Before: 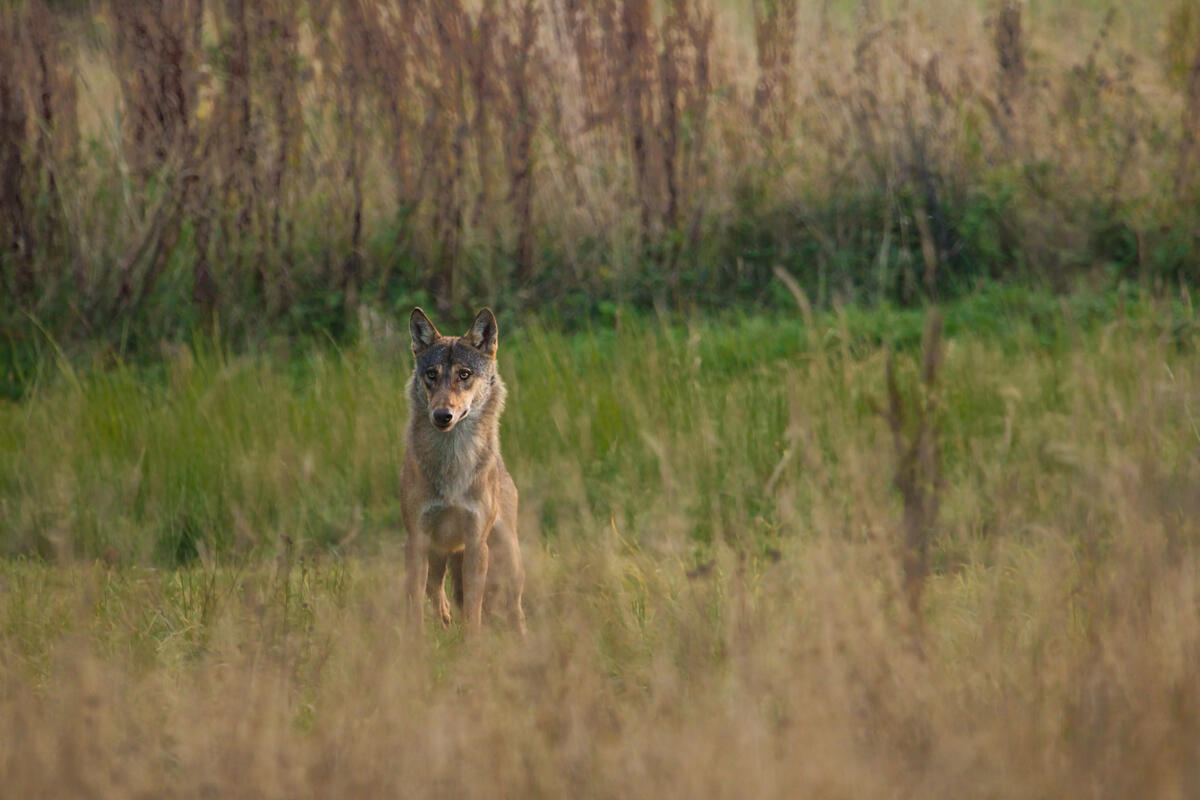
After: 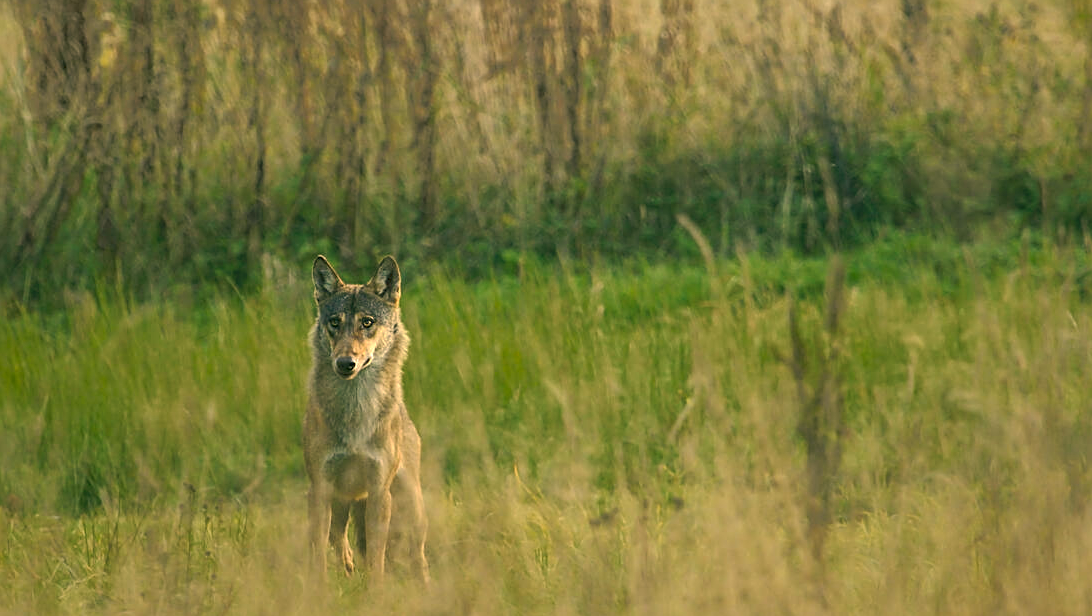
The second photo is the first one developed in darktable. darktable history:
shadows and highlights: radius 93.07, shadows -14.46, white point adjustment 0.23, highlights 31.48, compress 48.23%, highlights color adjustment 52.79%, soften with gaussian
color correction: highlights a* 5.3, highlights b* 24.26, shadows a* -15.58, shadows b* 4.02
crop: left 8.155%, top 6.611%, bottom 15.385%
tone curve: curves: ch0 [(0, 0) (0.003, 0.023) (0.011, 0.033) (0.025, 0.057) (0.044, 0.099) (0.069, 0.132) (0.1, 0.155) (0.136, 0.179) (0.177, 0.213) (0.224, 0.255) (0.277, 0.299) (0.335, 0.347) (0.399, 0.407) (0.468, 0.473) (0.543, 0.546) (0.623, 0.619) (0.709, 0.698) (0.801, 0.775) (0.898, 0.871) (1, 1)], preserve colors none
exposure: exposure 0.4 EV, compensate highlight preservation false
contrast brightness saturation: saturation -0.1
sharpen: on, module defaults
